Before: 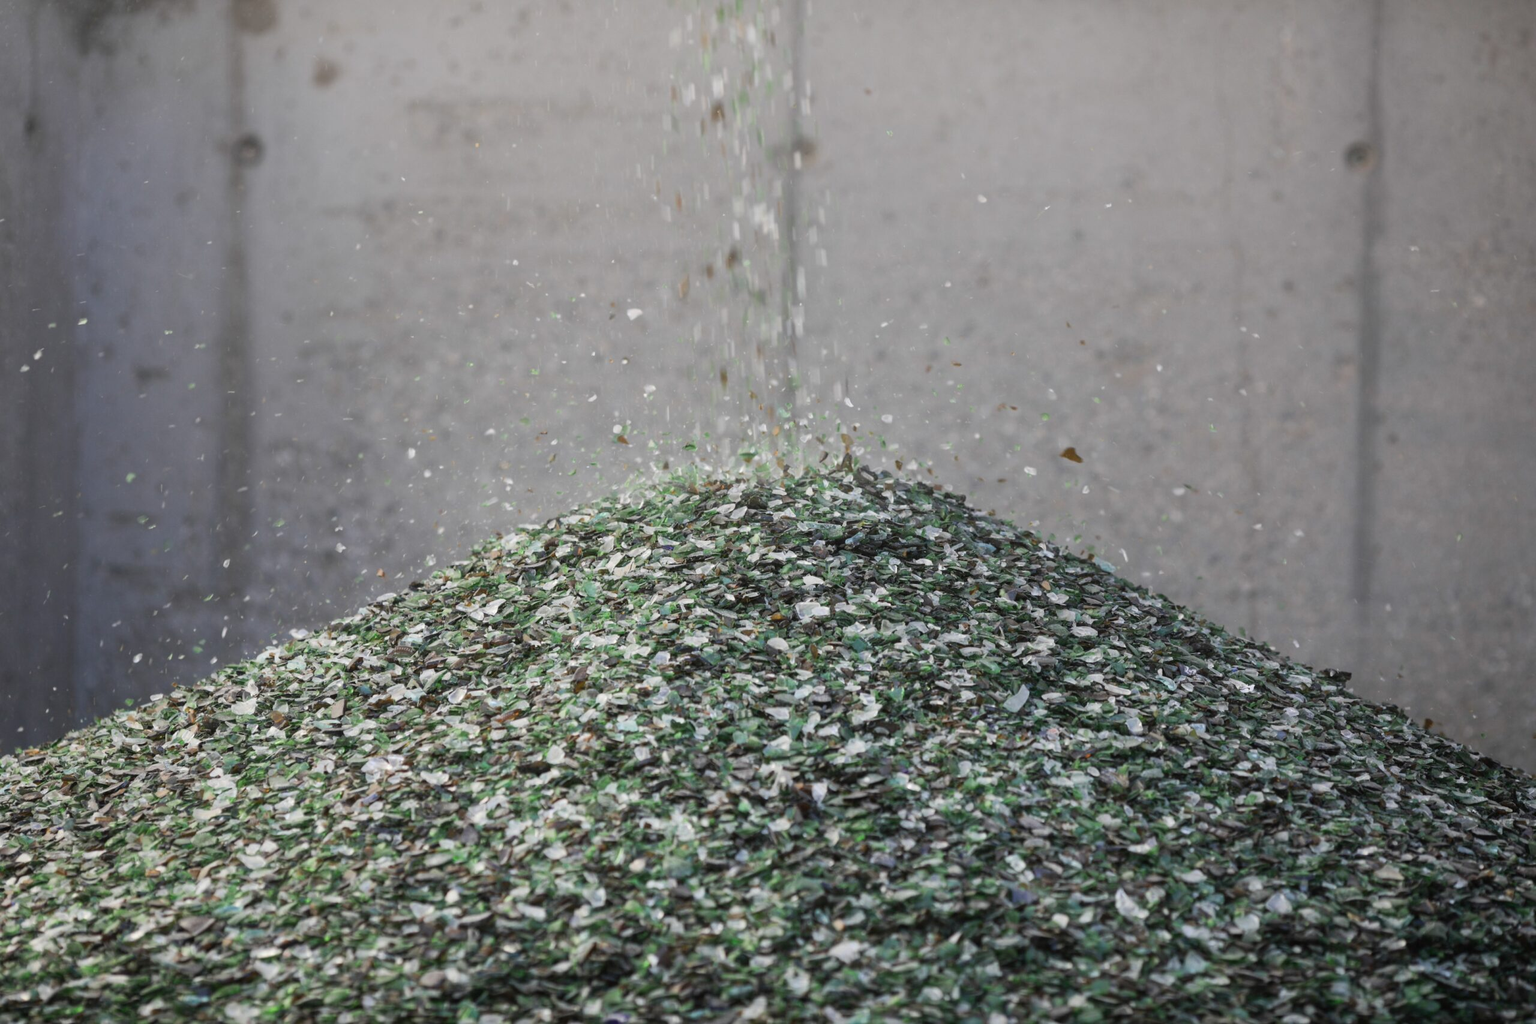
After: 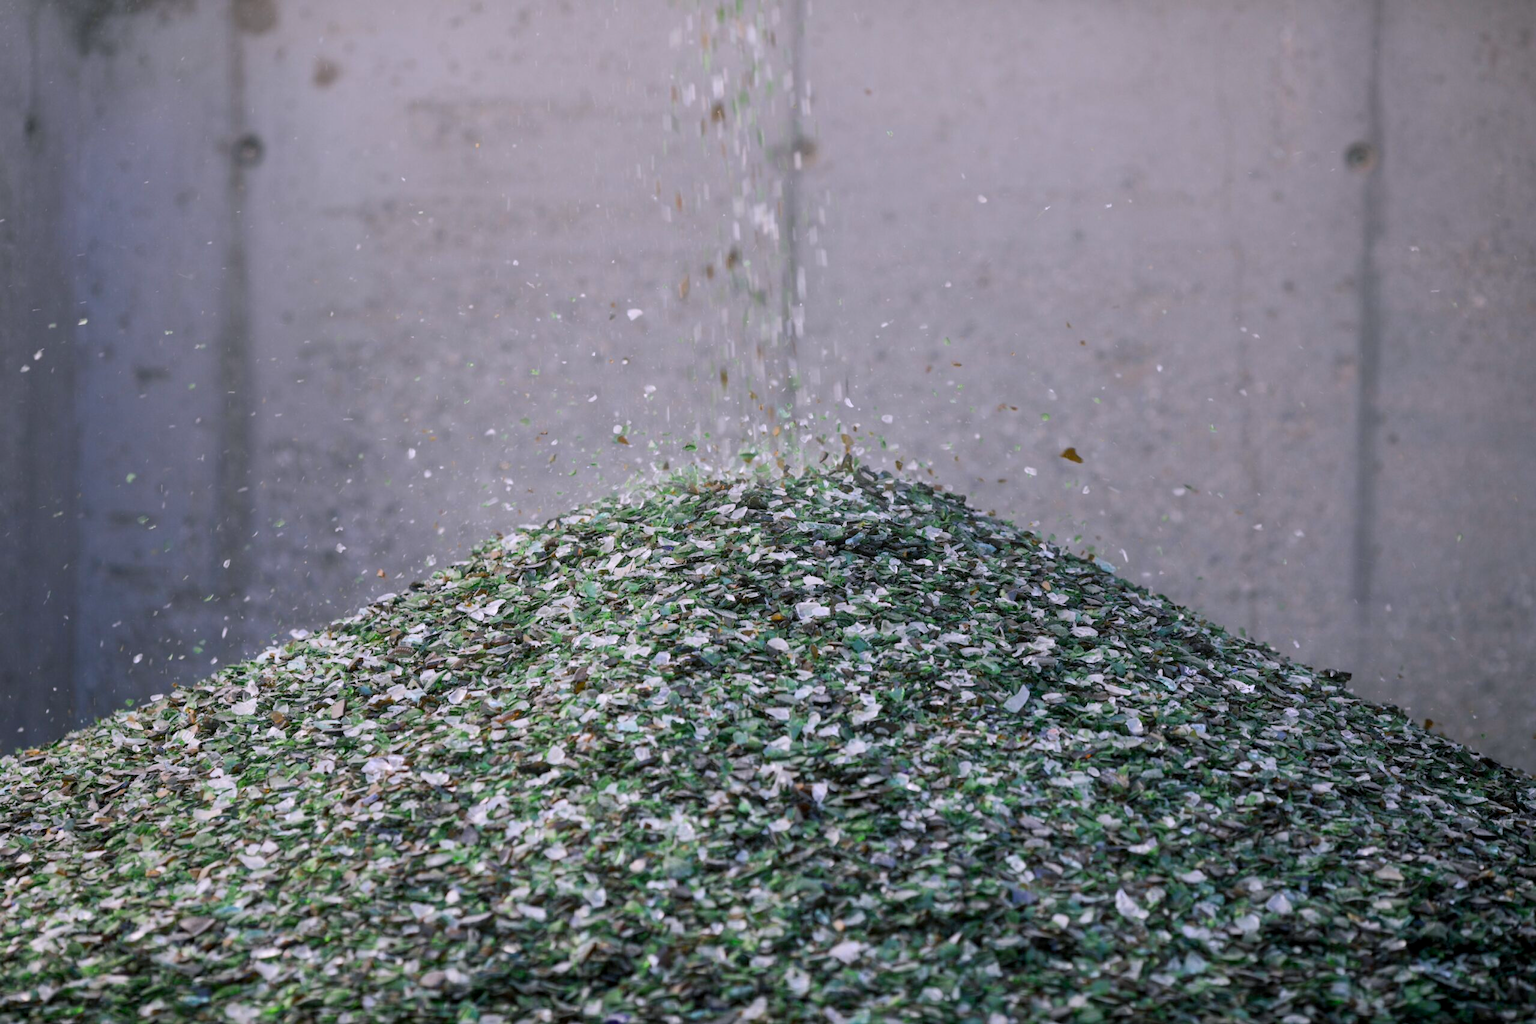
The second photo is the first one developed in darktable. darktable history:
white balance: red 0.984, blue 1.059
color balance rgb: shadows lift › chroma 2%, shadows lift › hue 217.2°, power › chroma 0.25%, power › hue 60°, highlights gain › chroma 1.5%, highlights gain › hue 309.6°, global offset › luminance -0.5%, perceptual saturation grading › global saturation 15%, global vibrance 20%
